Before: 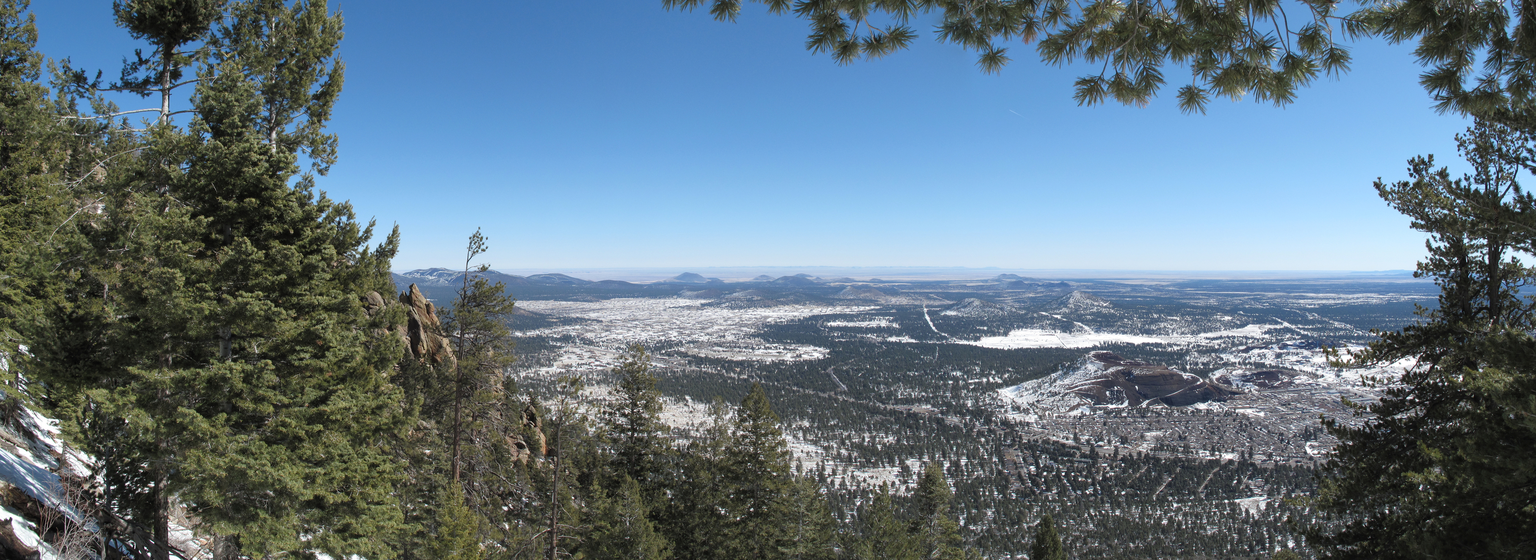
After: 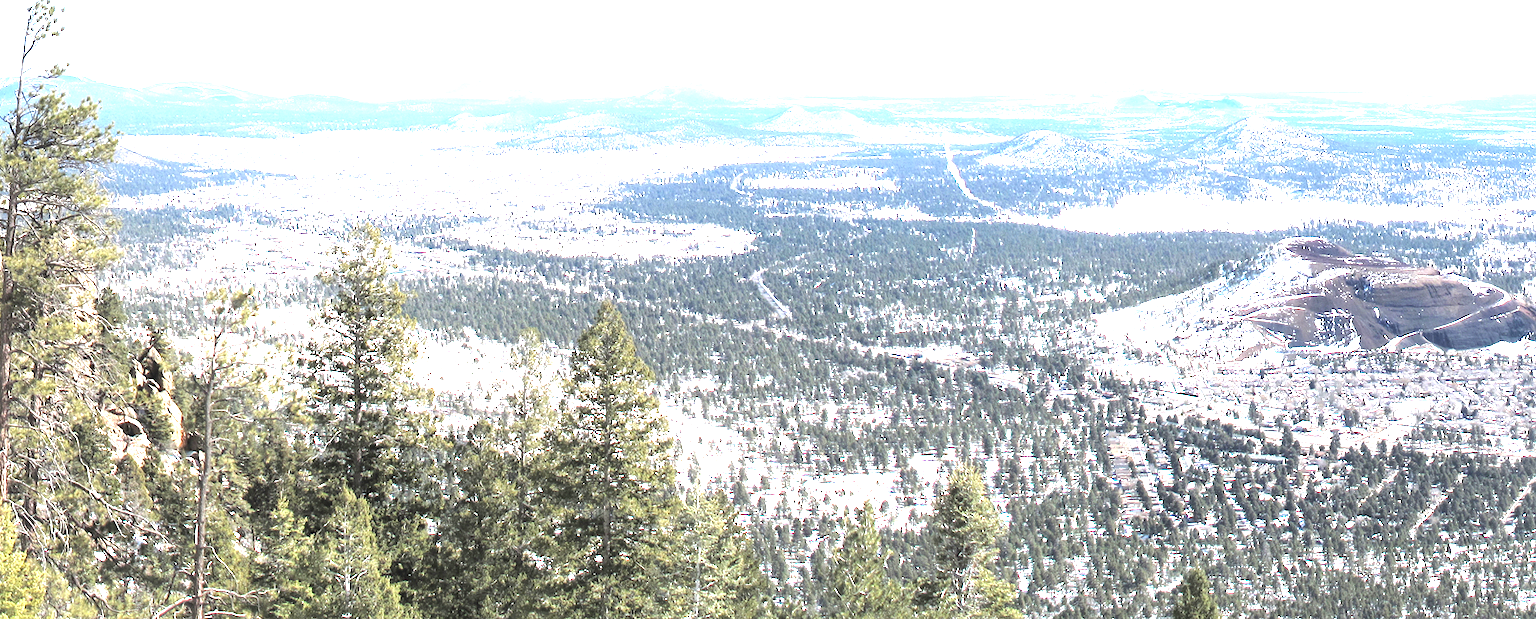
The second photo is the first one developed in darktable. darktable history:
tone equalizer: -8 EV -0.417 EV, -7 EV -0.389 EV, -6 EV -0.333 EV, -5 EV -0.222 EV, -3 EV 0.222 EV, -2 EV 0.333 EV, -1 EV 0.389 EV, +0 EV 0.417 EV, edges refinement/feathering 500, mask exposure compensation -1.57 EV, preserve details no
crop: left 29.672%, top 41.786%, right 20.851%, bottom 3.487%
exposure: black level correction 0, exposure 2.138 EV, compensate exposure bias true, compensate highlight preservation false
